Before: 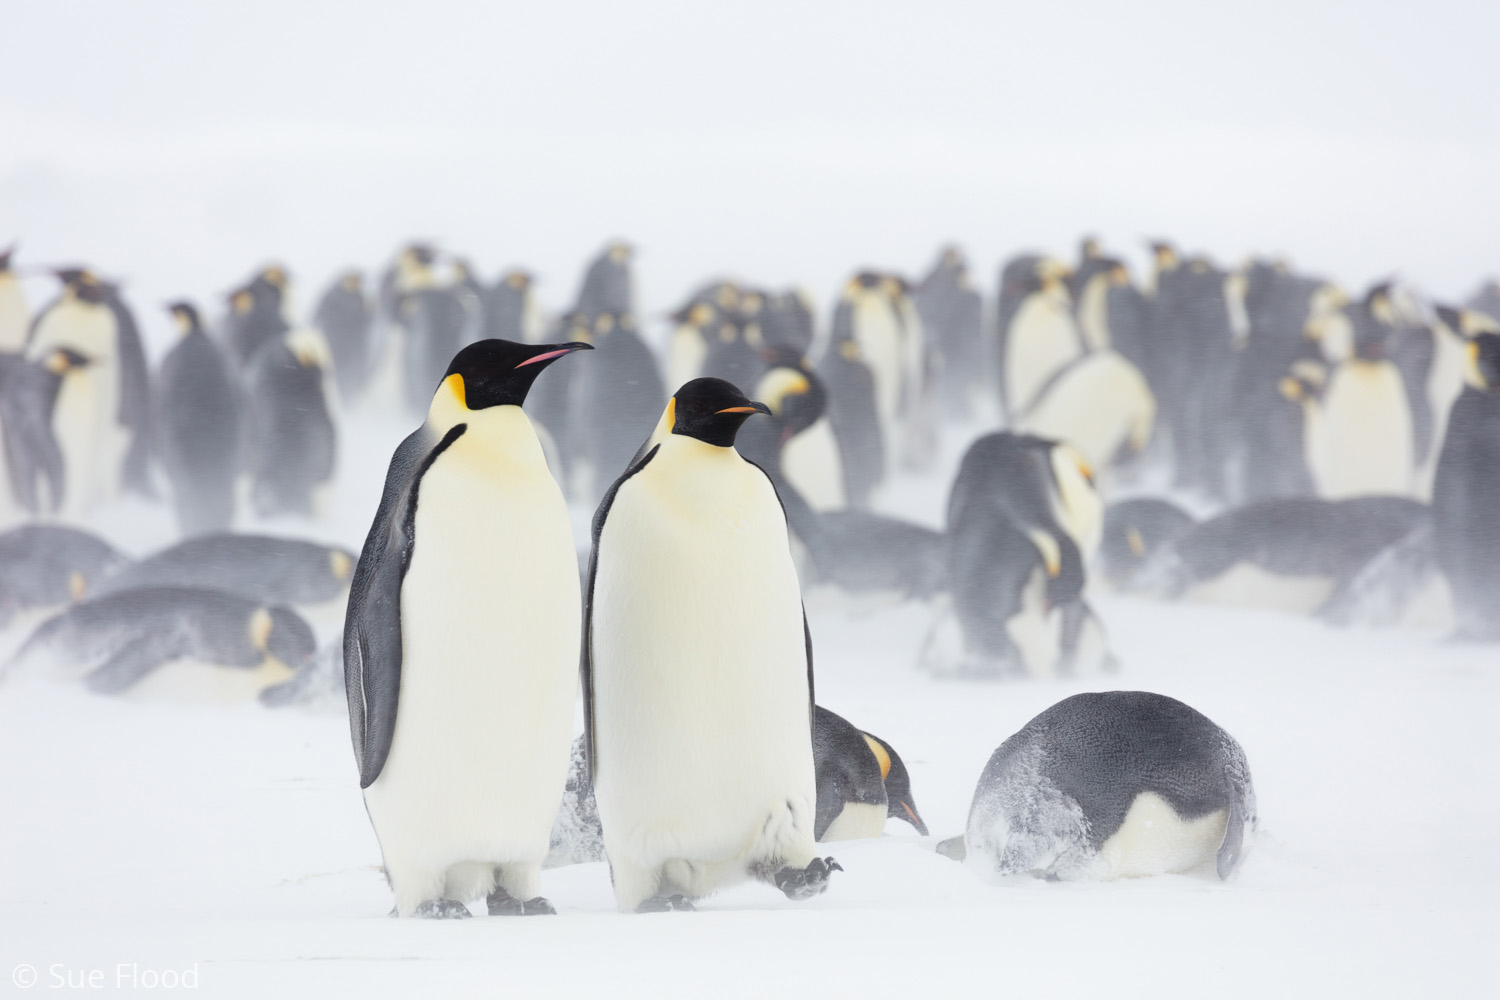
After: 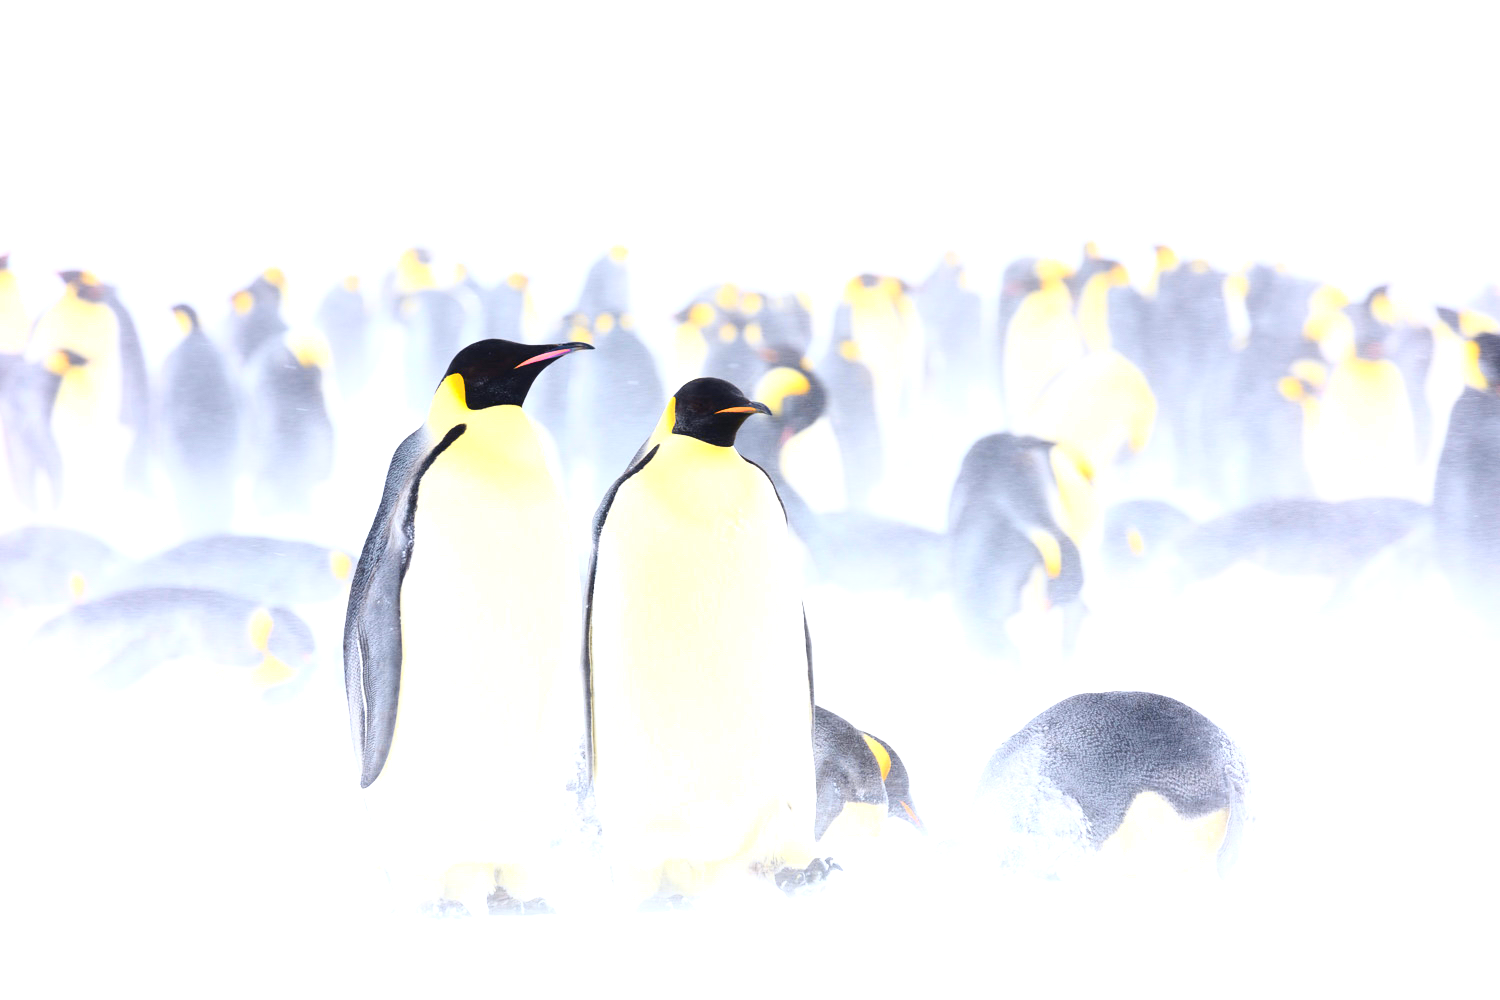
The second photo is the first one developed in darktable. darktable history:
exposure: black level correction 0, exposure 1.1 EV, compensate highlight preservation false
tone curve: curves: ch0 [(0, 0) (0.074, 0.04) (0.157, 0.1) (0.472, 0.515) (0.635, 0.731) (0.768, 0.878) (0.899, 0.969) (1, 1)]; ch1 [(0, 0) (0.08, 0.08) (0.3, 0.3) (0.5, 0.5) (0.539, 0.558) (0.586, 0.658) (0.69, 0.787) (0.92, 0.92) (1, 1)]; ch2 [(0, 0) (0.08, 0.08) (0.3, 0.3) (0.5, 0.5) (0.543, 0.597) (0.597, 0.679) (0.92, 0.92) (1, 1)], color space Lab, independent channels, preserve colors none
